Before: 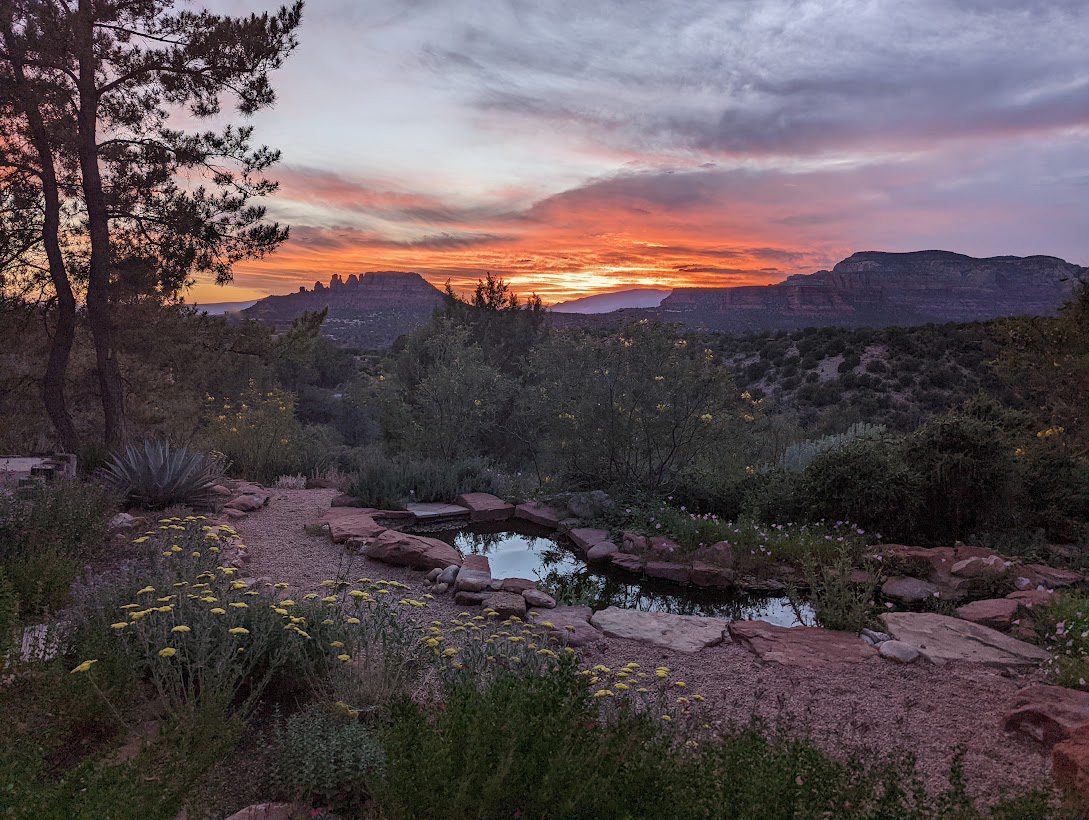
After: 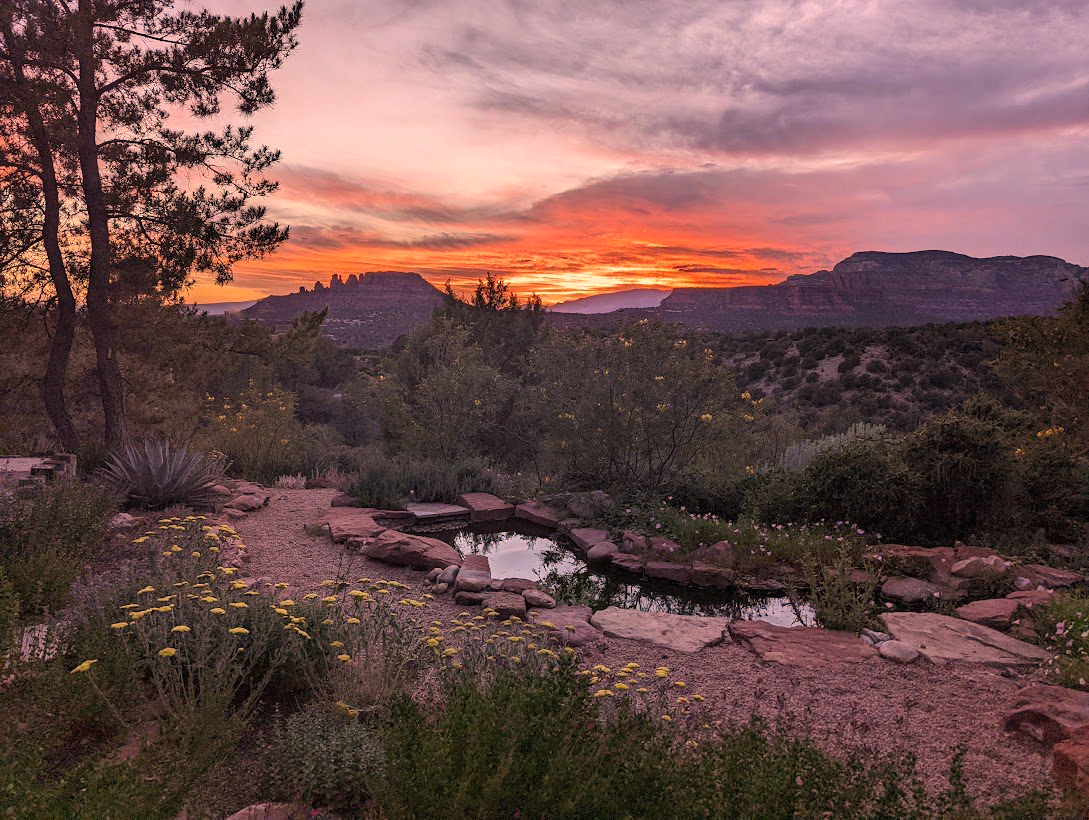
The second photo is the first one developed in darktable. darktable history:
shadows and highlights: radius 169.65, shadows 26.99, white point adjustment 3.16, highlights -68.27, soften with gaussian
color correction: highlights a* 21.23, highlights b* 19.21
